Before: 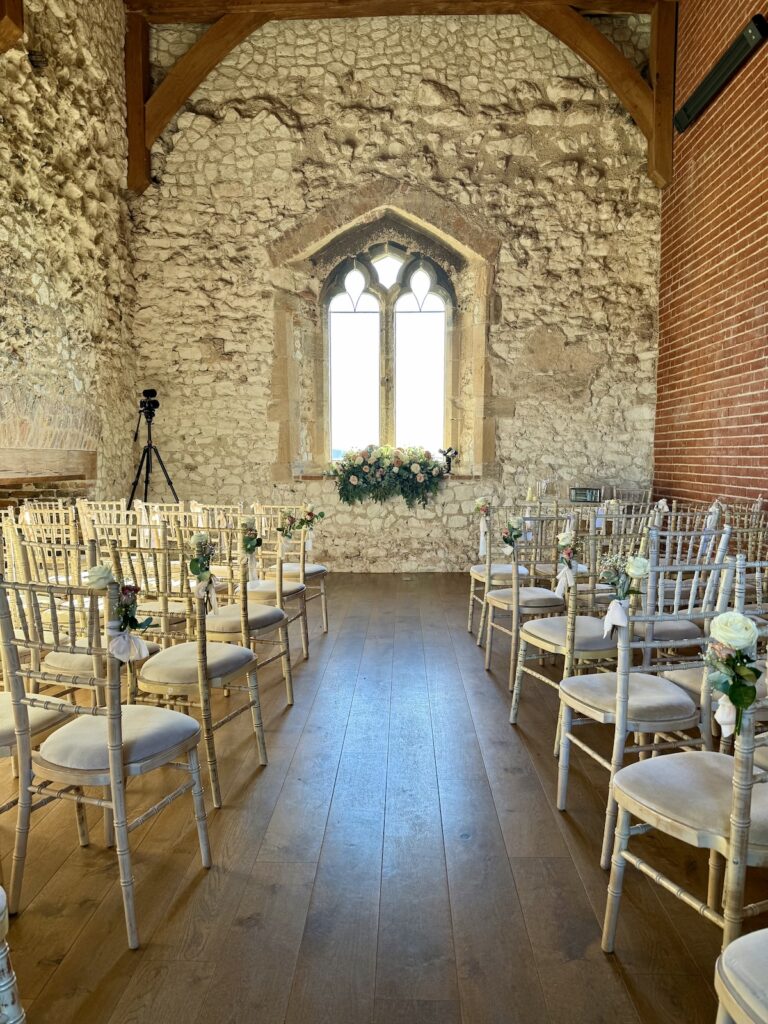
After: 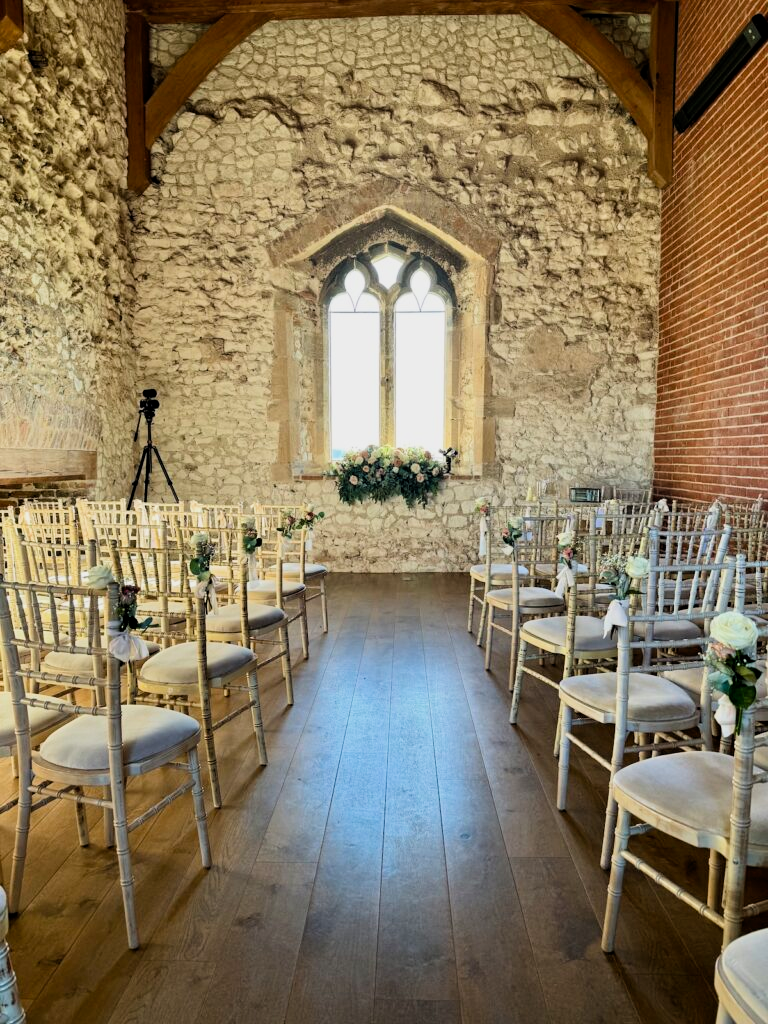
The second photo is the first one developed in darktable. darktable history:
filmic rgb: middle gray luminance 12.62%, black relative exposure -10.19 EV, white relative exposure 3.47 EV, target black luminance 0%, hardness 5.8, latitude 44.86%, contrast 1.221, highlights saturation mix 6.15%, shadows ↔ highlights balance 26.76%
exposure: compensate highlight preservation false
